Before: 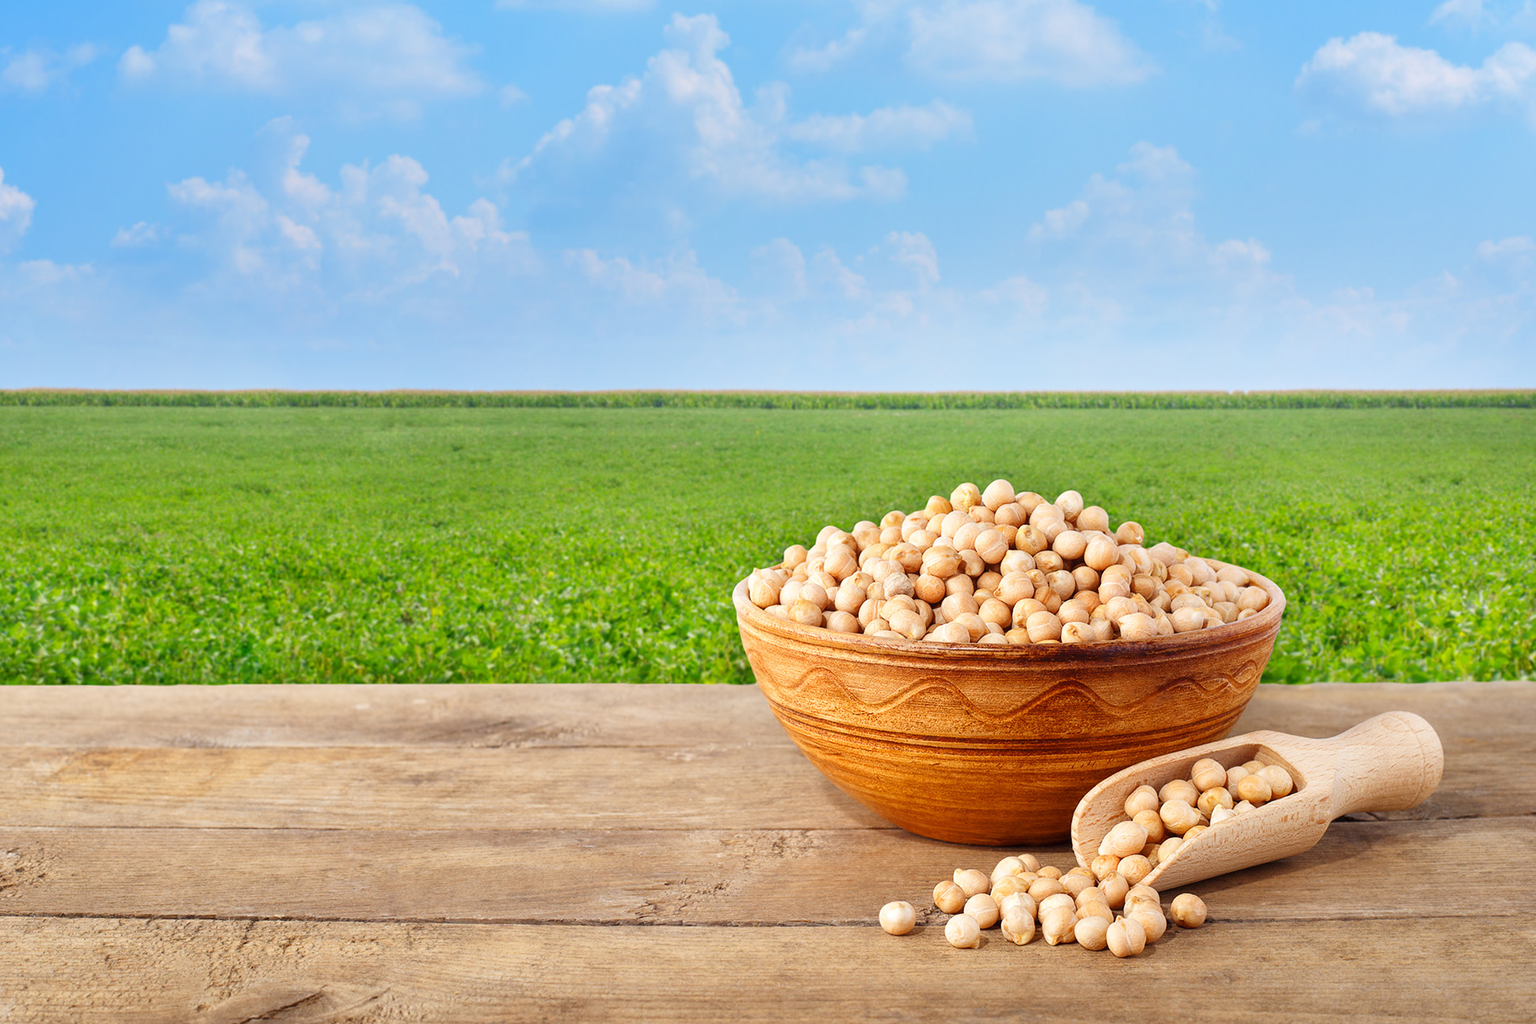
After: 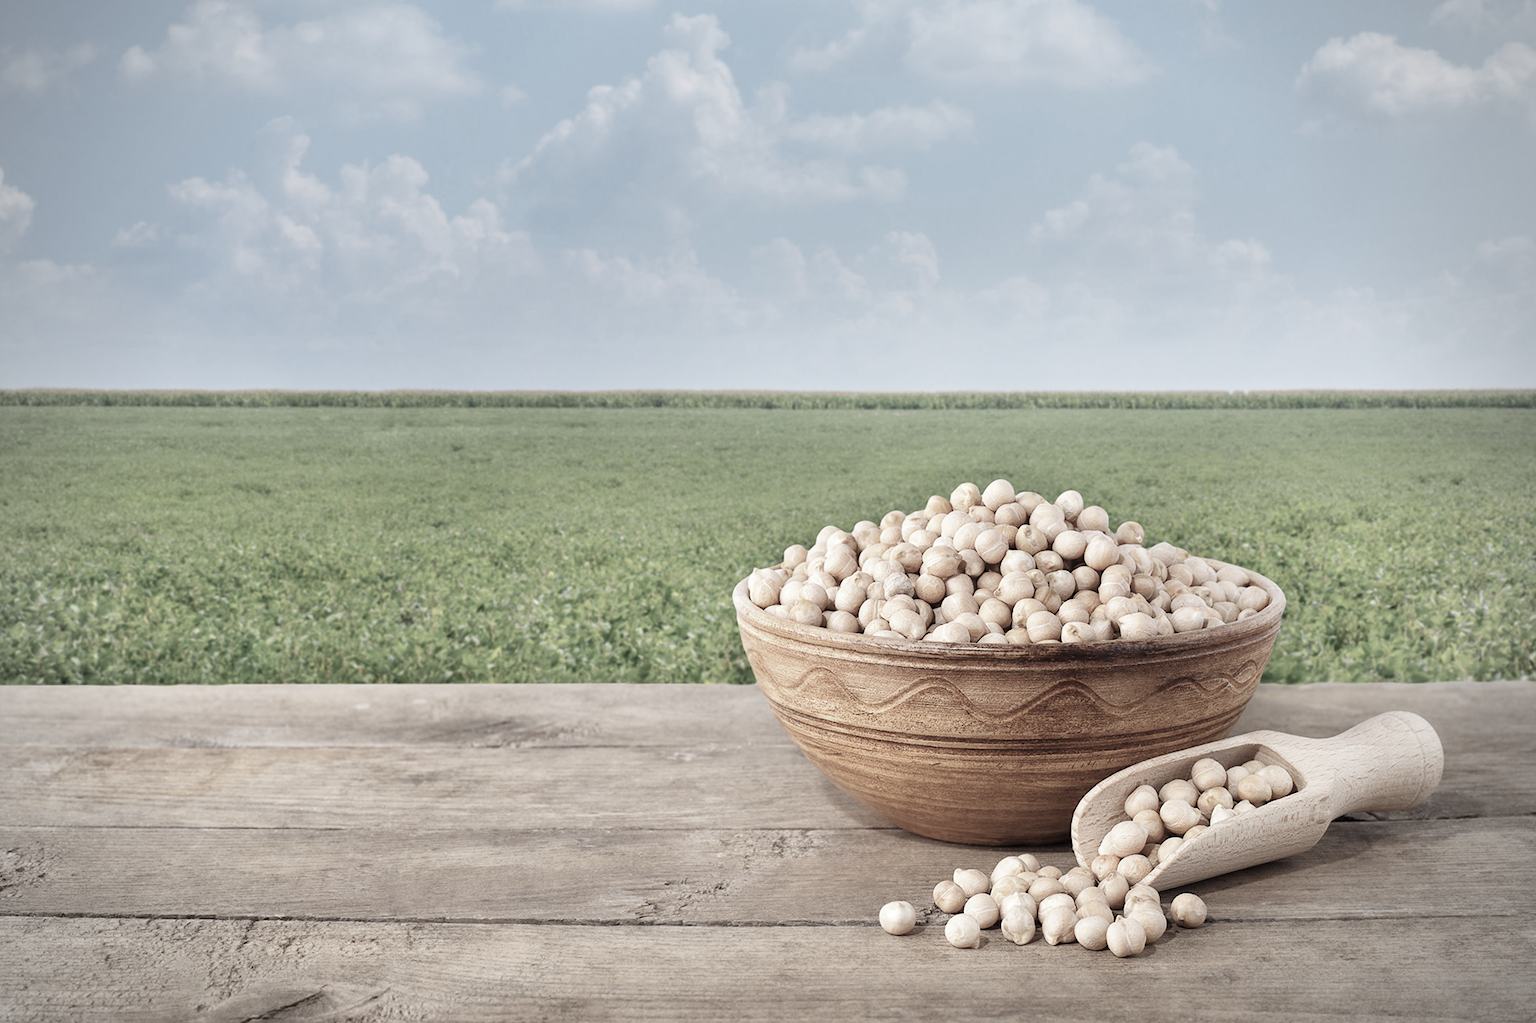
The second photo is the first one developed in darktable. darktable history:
vignetting: fall-off radius 60.88%
color zones: curves: ch1 [(0, 0.153) (0.143, 0.15) (0.286, 0.151) (0.429, 0.152) (0.571, 0.152) (0.714, 0.151) (0.857, 0.151) (1, 0.153)]
